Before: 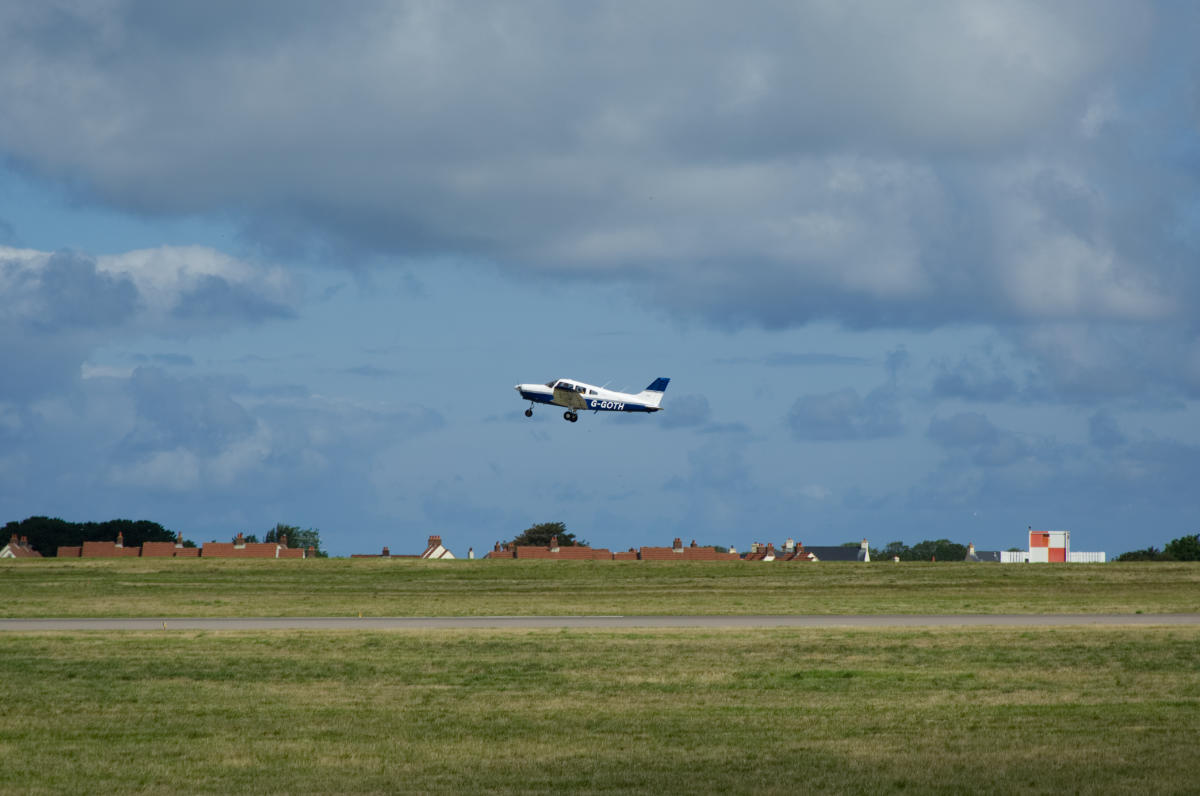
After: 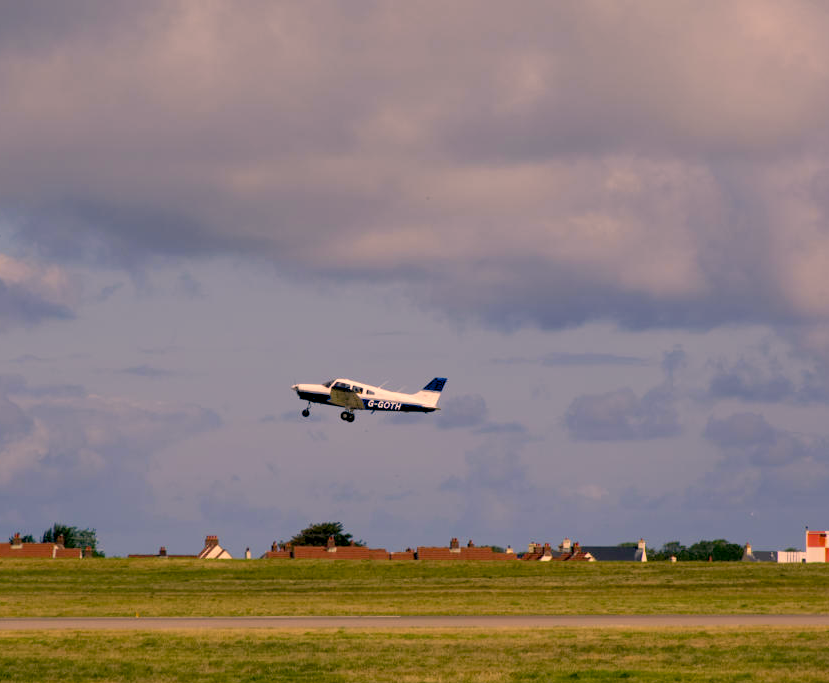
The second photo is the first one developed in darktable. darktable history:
color correction: highlights a* 20.39, highlights b* 19.68
crop: left 18.651%, right 12.248%, bottom 14.182%
color balance rgb: highlights gain › chroma 3.097%, highlights gain › hue 60.15°, global offset › luminance -1.442%, linear chroma grading › global chroma 14.899%, perceptual saturation grading › global saturation 0.281%
